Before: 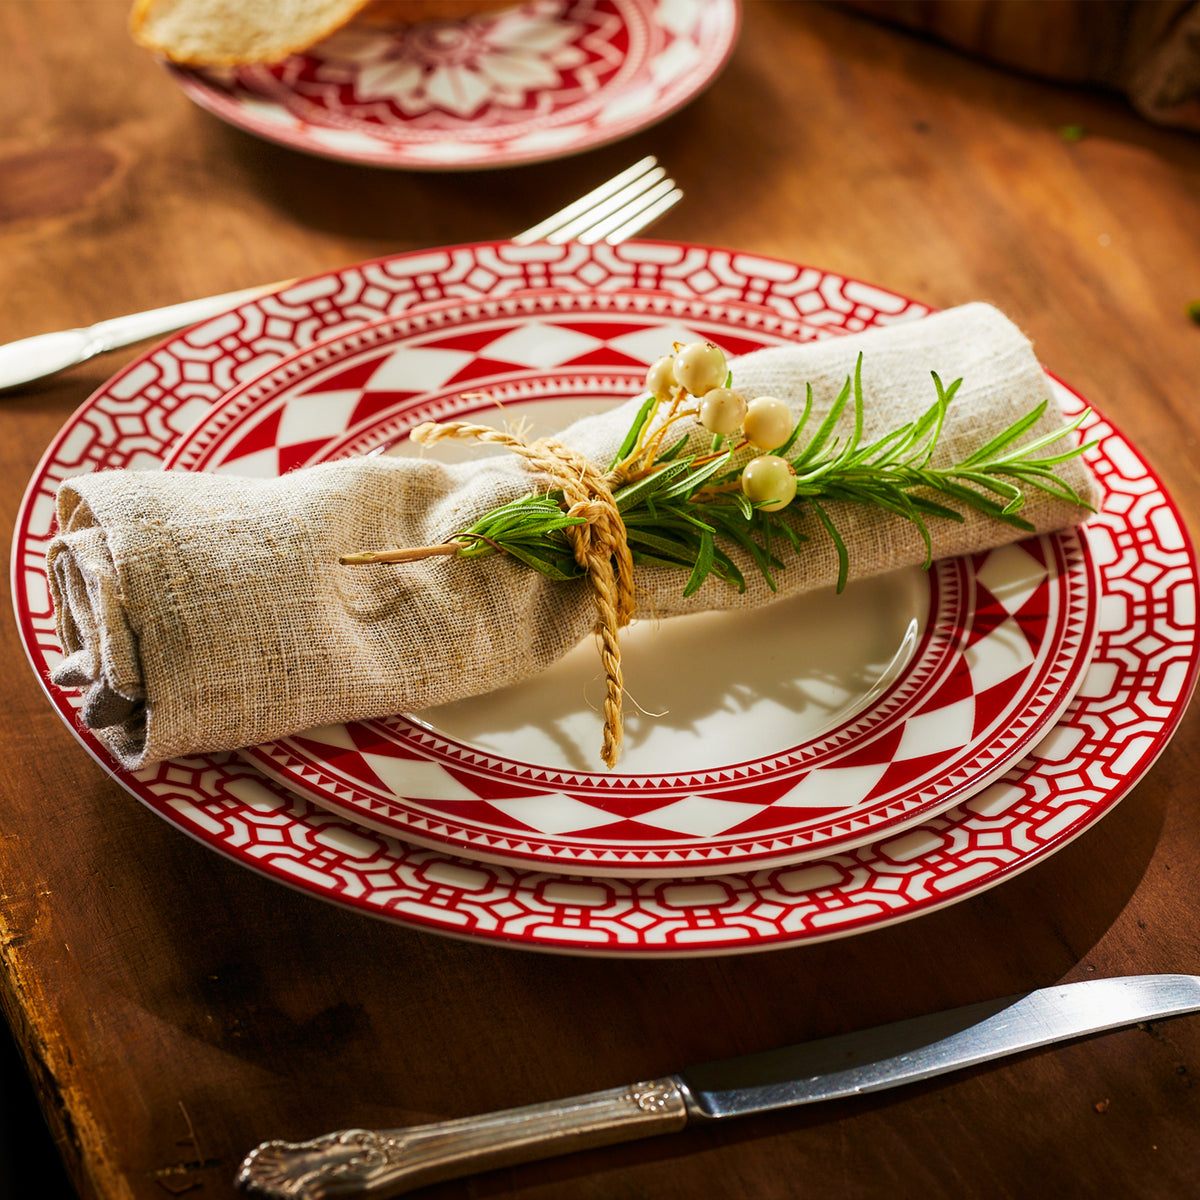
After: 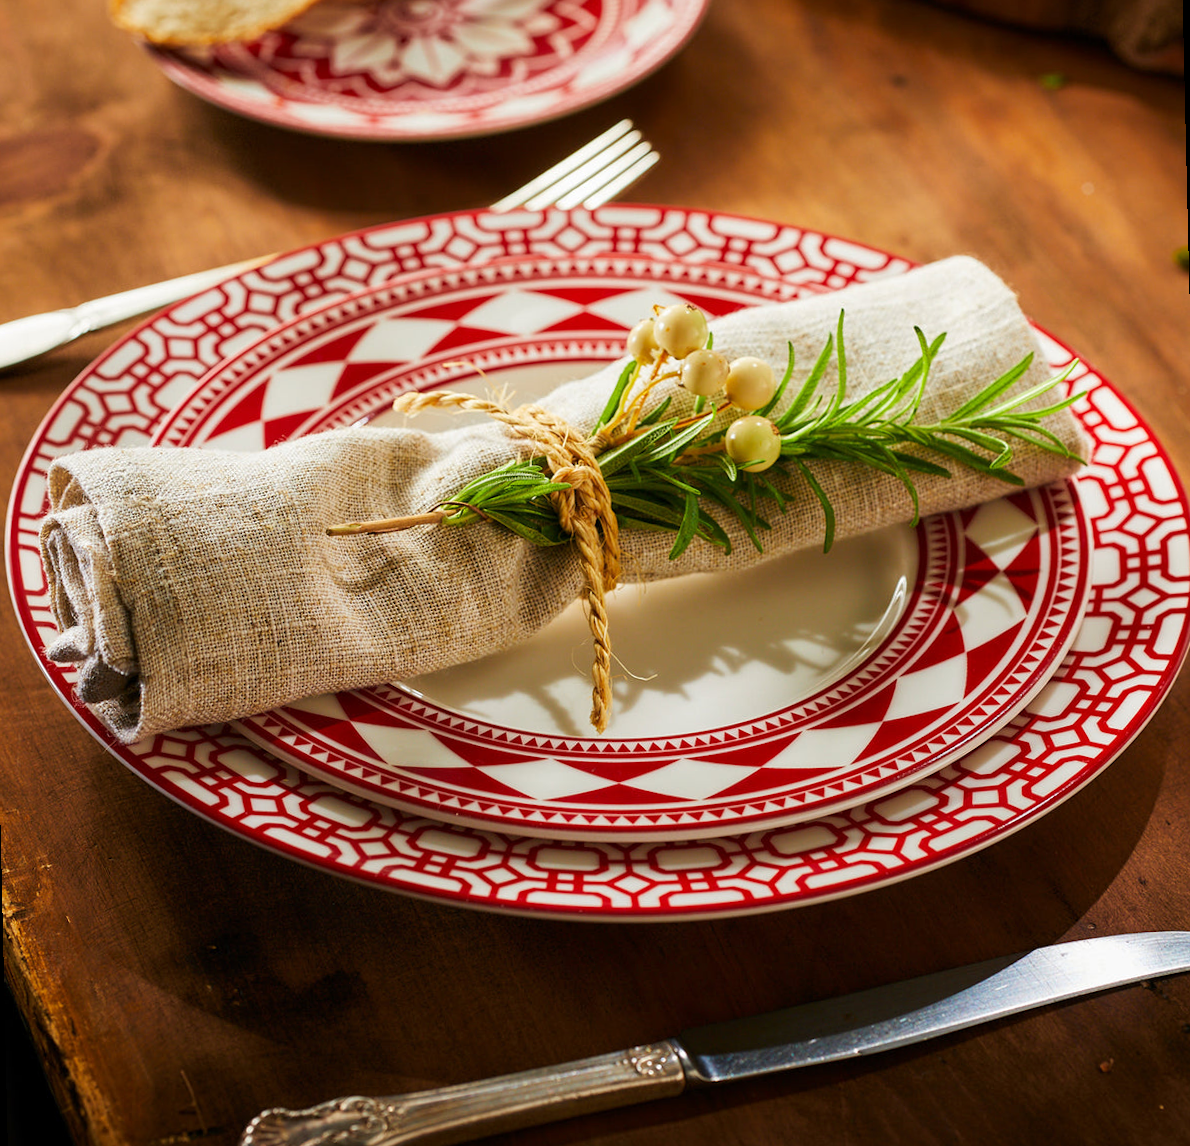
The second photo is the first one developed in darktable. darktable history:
crop: bottom 0.071%
rotate and perspective: rotation -1.32°, lens shift (horizontal) -0.031, crop left 0.015, crop right 0.985, crop top 0.047, crop bottom 0.982
